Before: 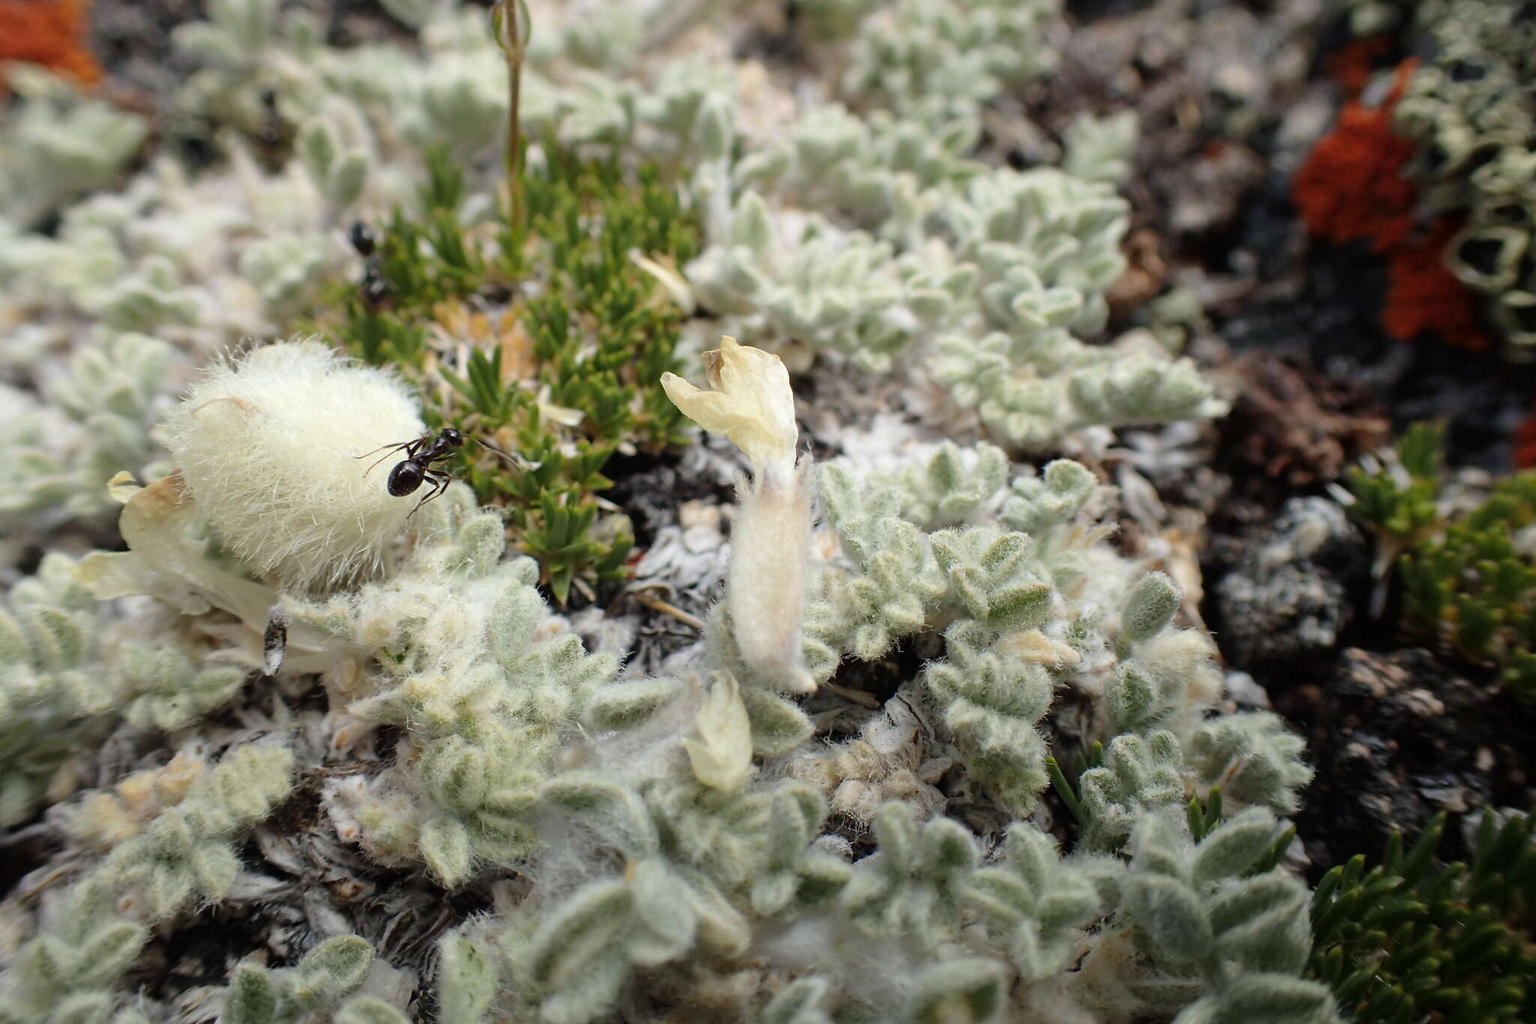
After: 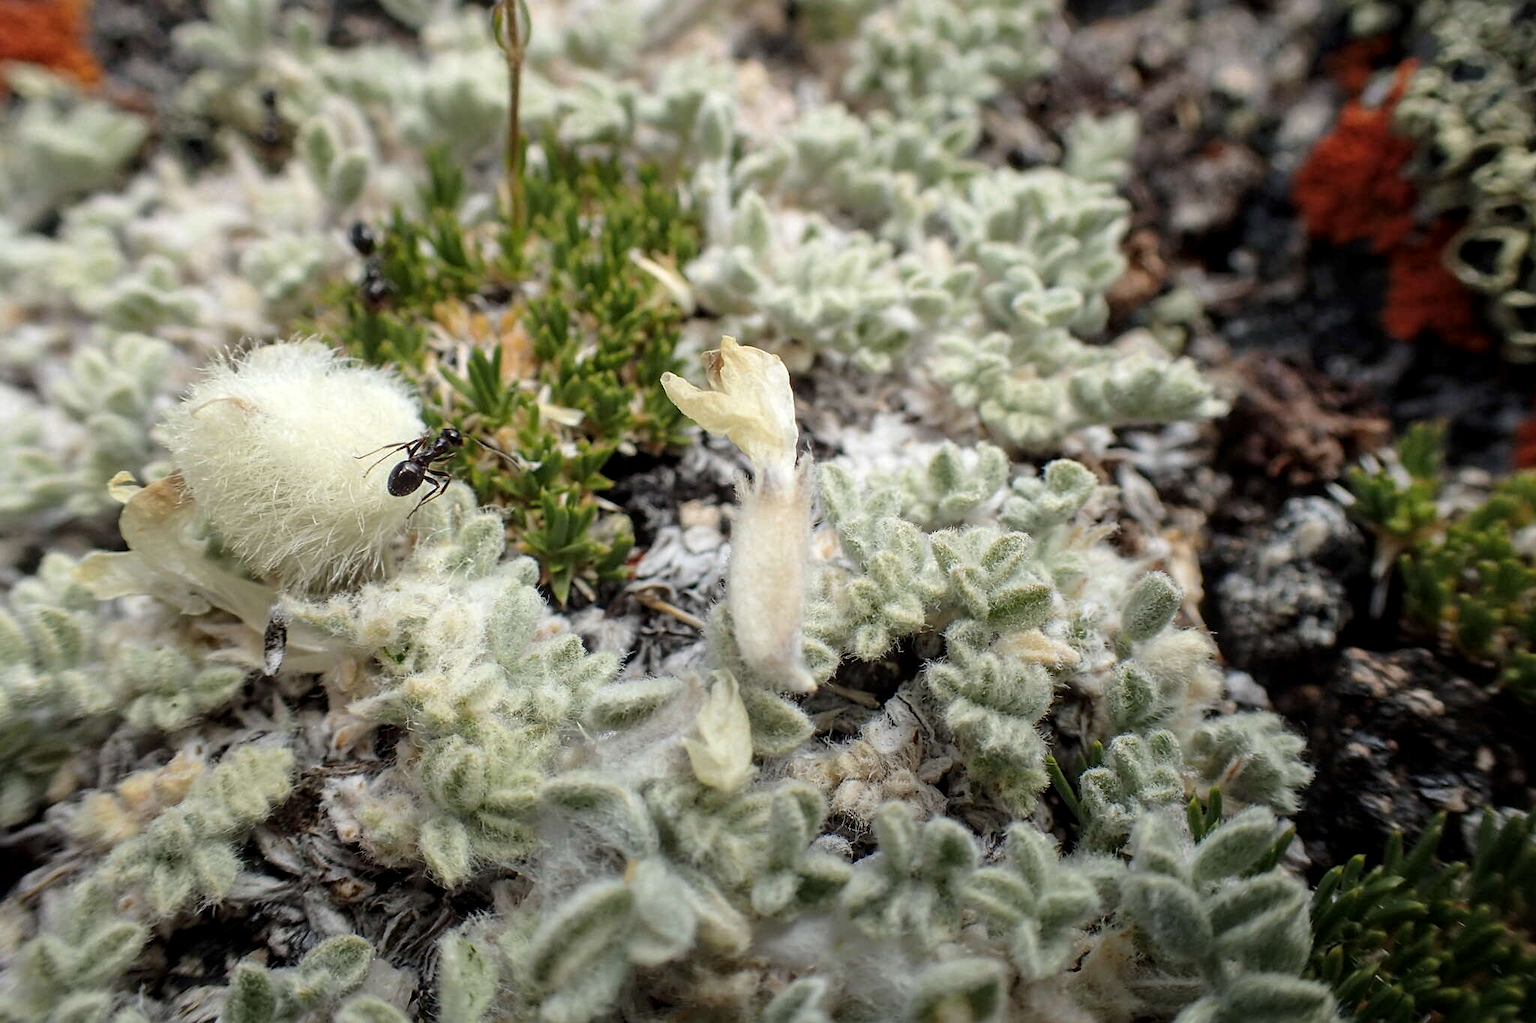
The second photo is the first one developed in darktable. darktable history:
local contrast: on, module defaults
sharpen: amount 0.216
